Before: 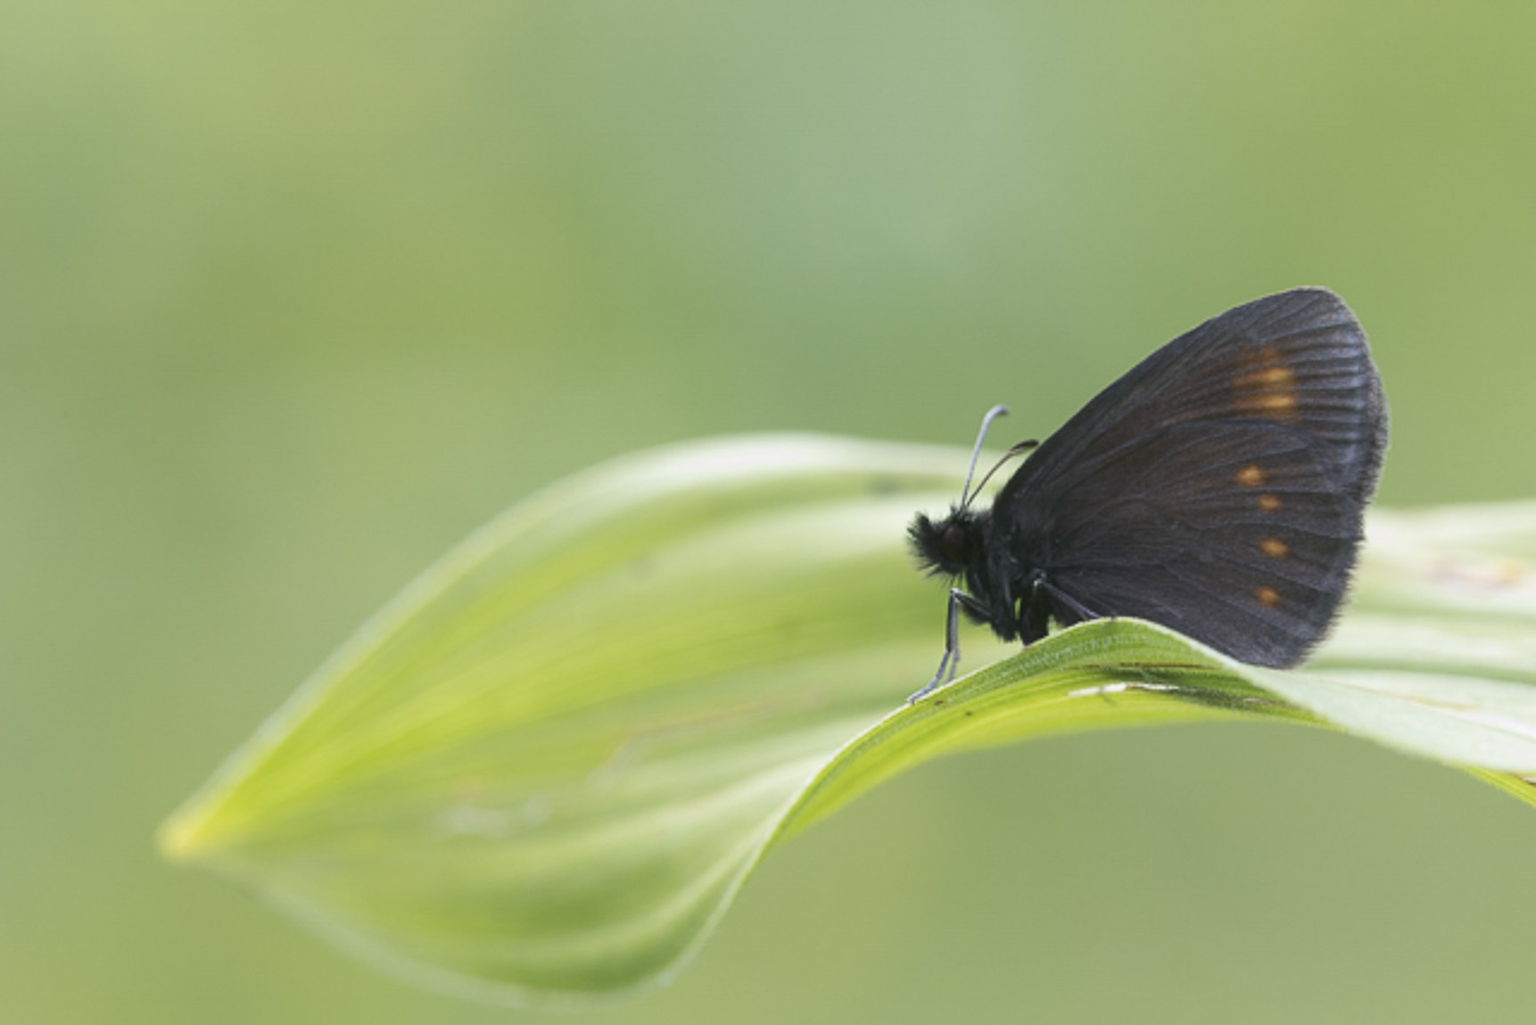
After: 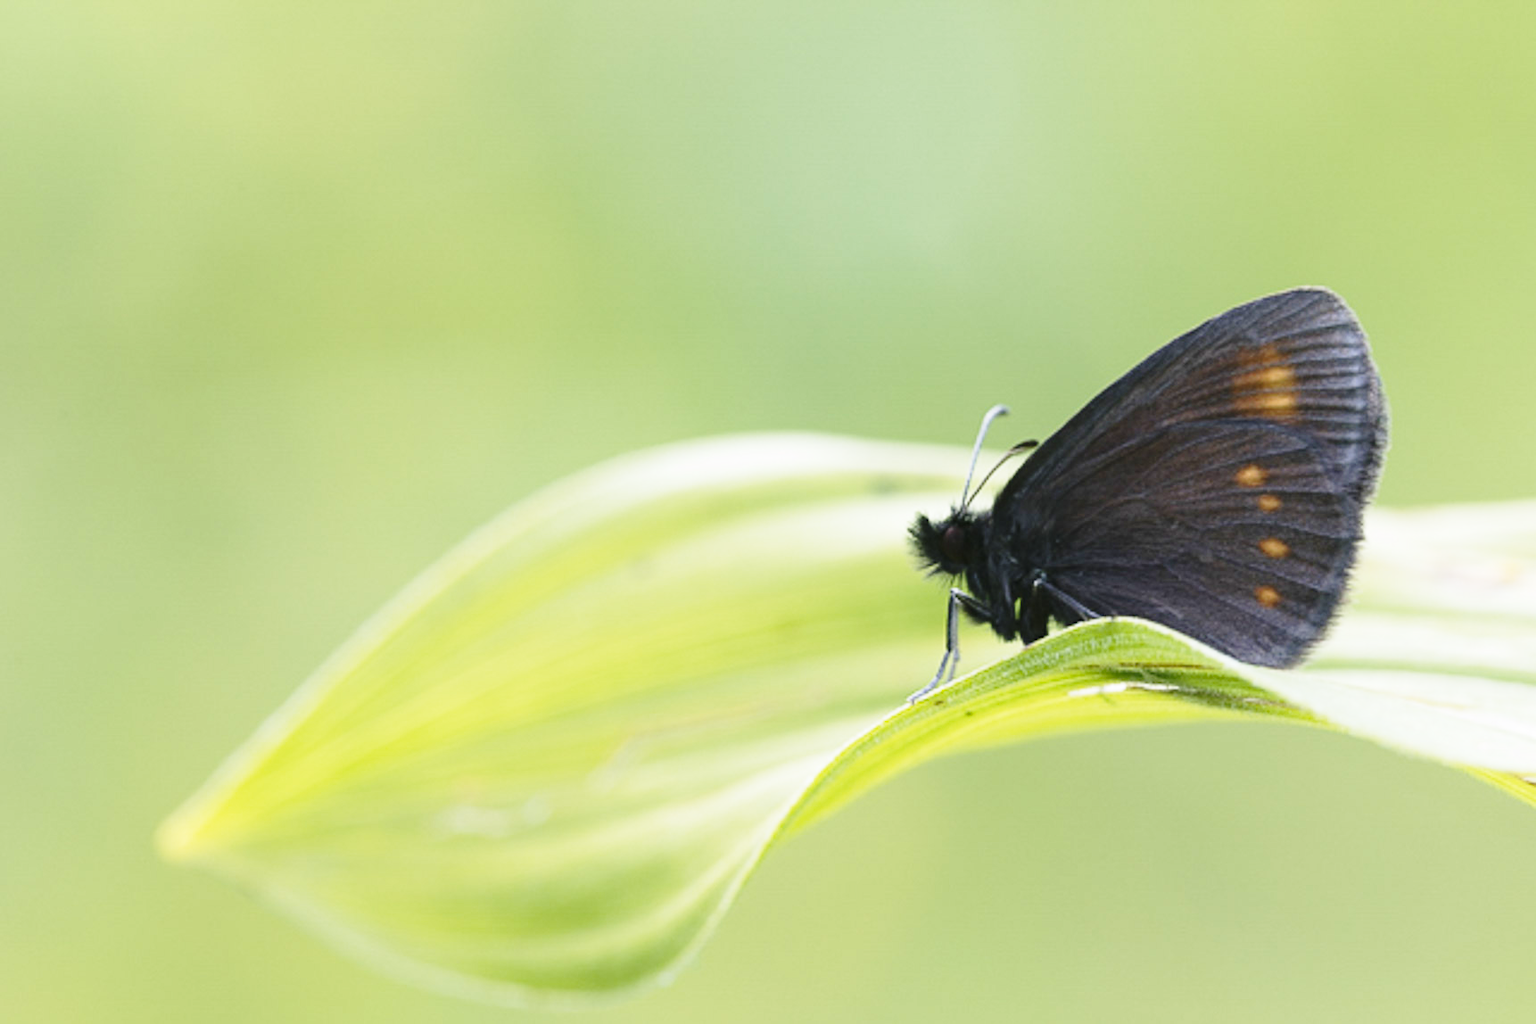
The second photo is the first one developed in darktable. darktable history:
base curve: curves: ch0 [(0, 0) (0.028, 0.03) (0.121, 0.232) (0.46, 0.748) (0.859, 0.968) (1, 1)], preserve colors none
haze removal: compatibility mode true, adaptive false
